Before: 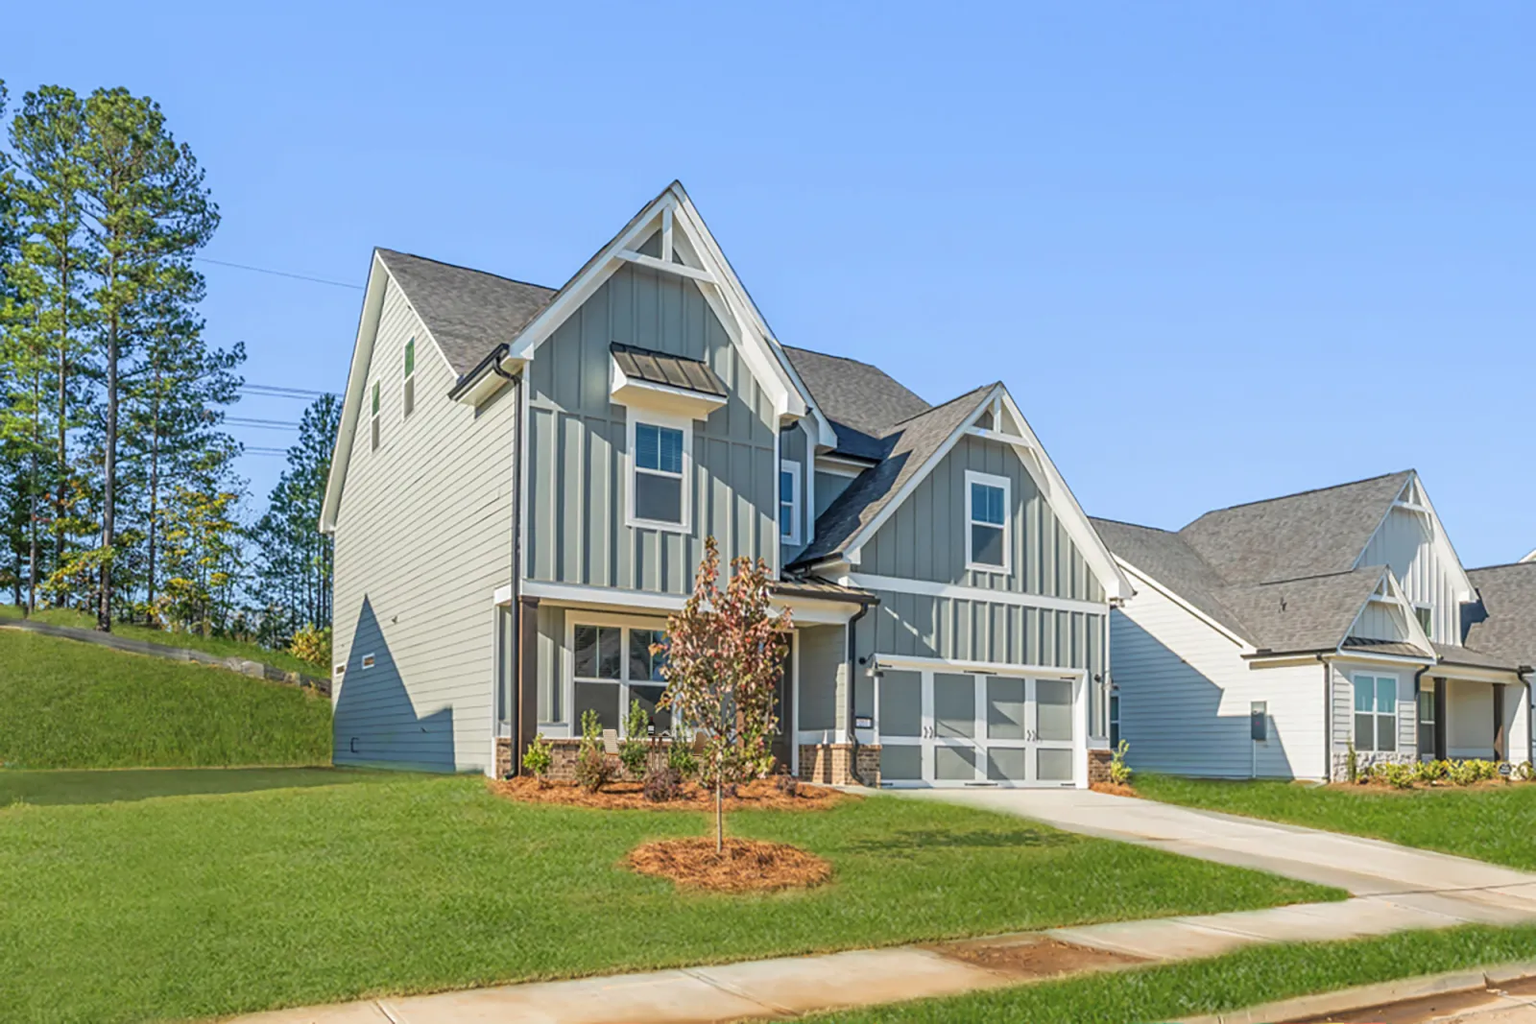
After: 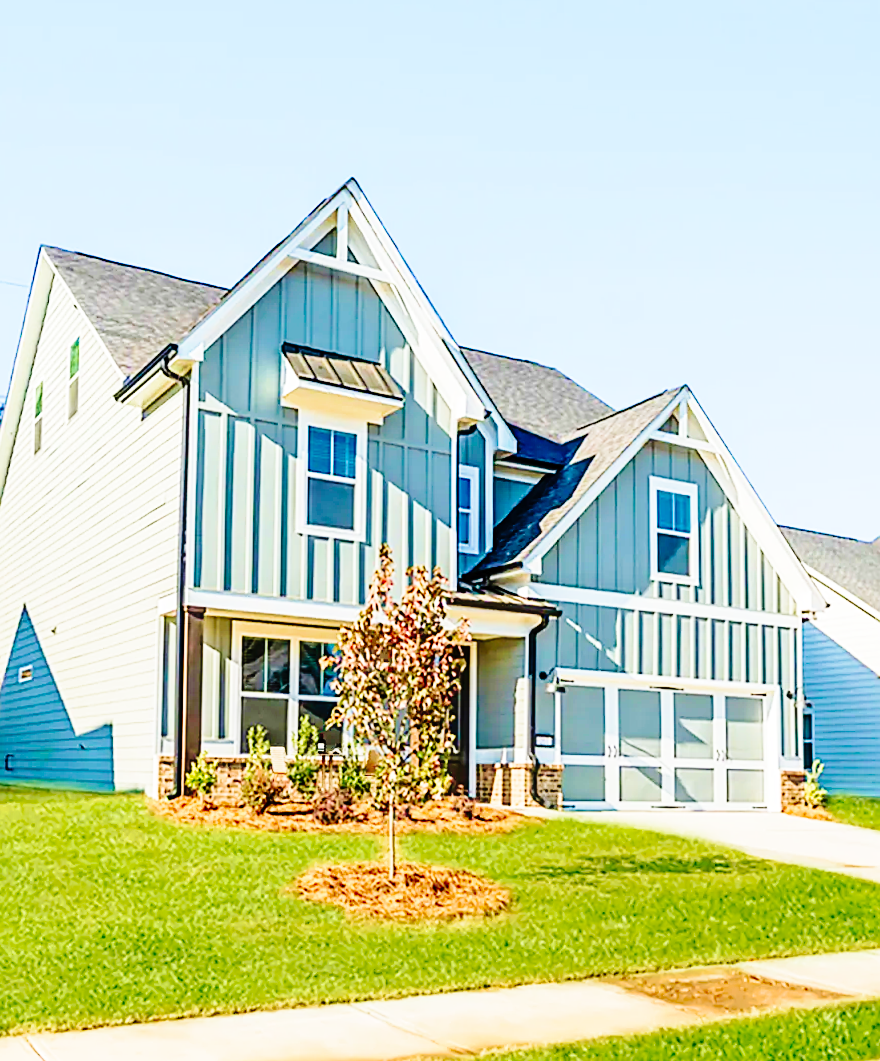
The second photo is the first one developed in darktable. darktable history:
base curve: curves: ch0 [(0, 0) (0.04, 0.03) (0.133, 0.232) (0.448, 0.748) (0.843, 0.968) (1, 1)], preserve colors none
rotate and perspective: rotation 0.226°, lens shift (vertical) -0.042, crop left 0.023, crop right 0.982, crop top 0.006, crop bottom 0.994
tone curve: curves: ch0 [(0, 0) (0.003, 0.006) (0.011, 0.007) (0.025, 0.009) (0.044, 0.012) (0.069, 0.021) (0.1, 0.036) (0.136, 0.056) (0.177, 0.105) (0.224, 0.165) (0.277, 0.251) (0.335, 0.344) (0.399, 0.439) (0.468, 0.532) (0.543, 0.628) (0.623, 0.718) (0.709, 0.797) (0.801, 0.874) (0.898, 0.943) (1, 1)], preserve colors none
crop: left 21.496%, right 22.254%
velvia: strength 75%
tone equalizer: on, module defaults
sharpen: on, module defaults
